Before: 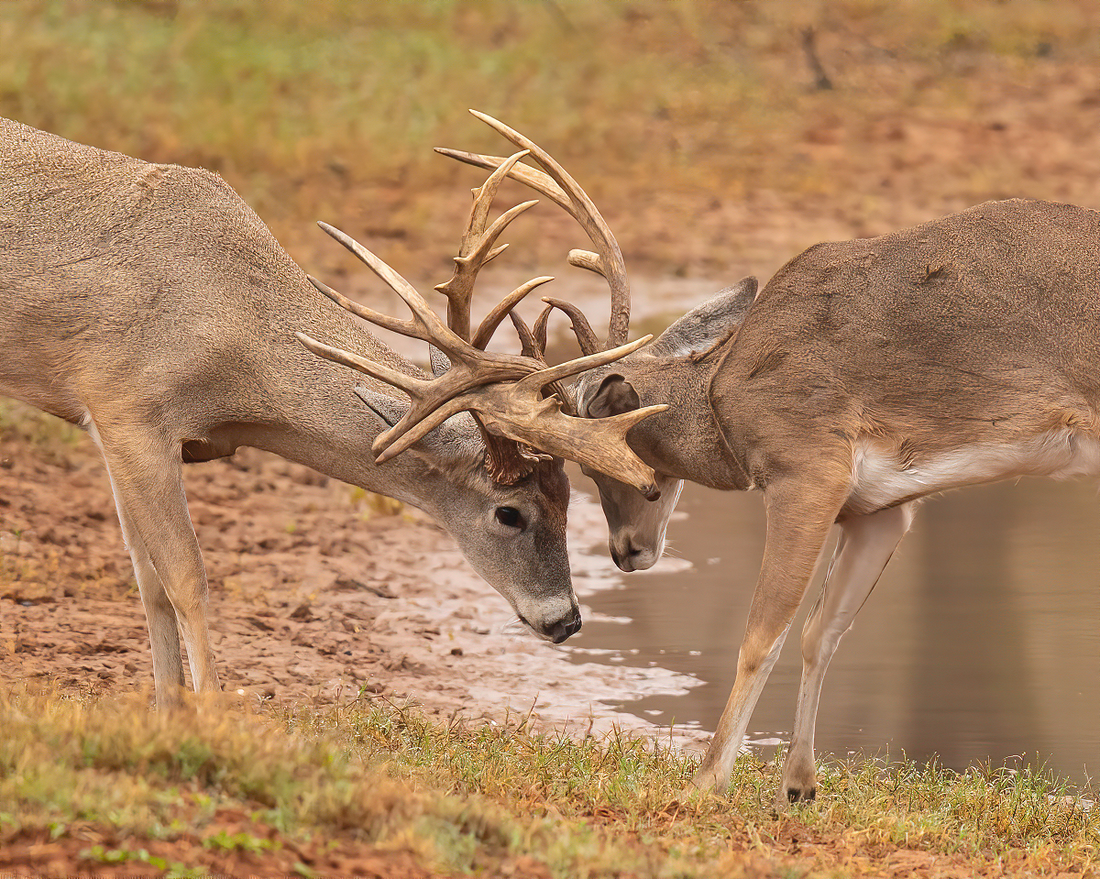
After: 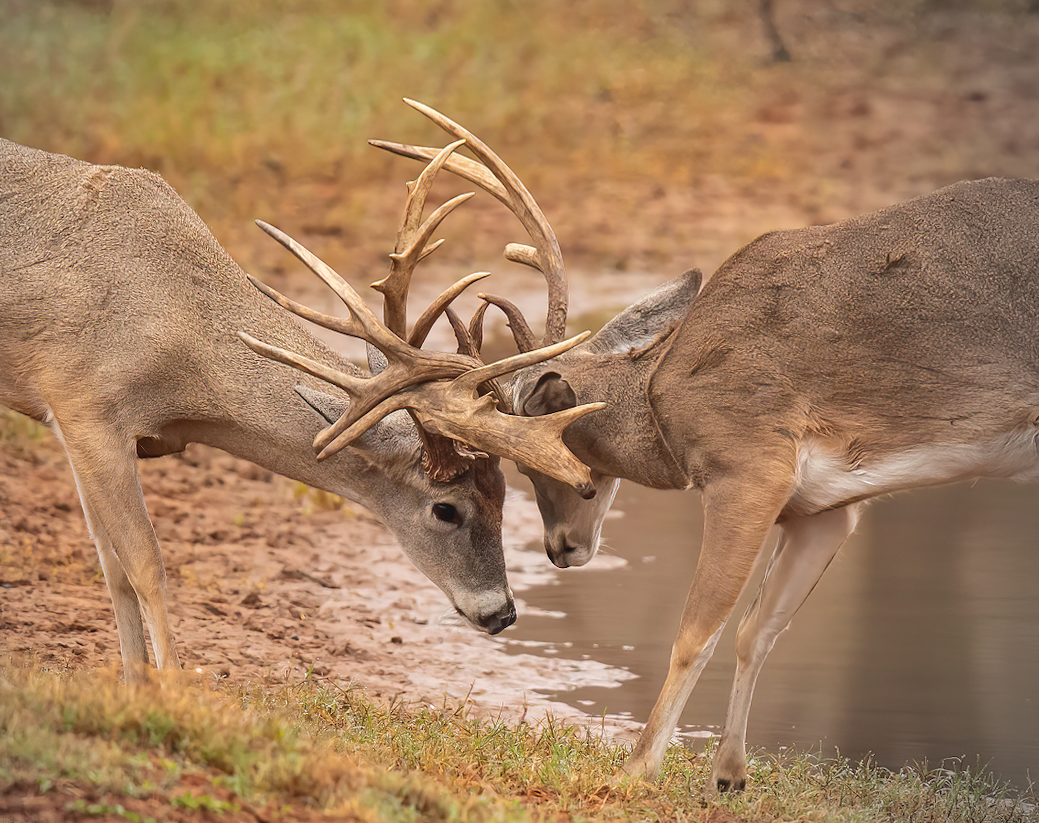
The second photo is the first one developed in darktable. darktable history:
vignetting: center (-0.15, 0.013)
rotate and perspective: rotation 0.062°, lens shift (vertical) 0.115, lens shift (horizontal) -0.133, crop left 0.047, crop right 0.94, crop top 0.061, crop bottom 0.94
